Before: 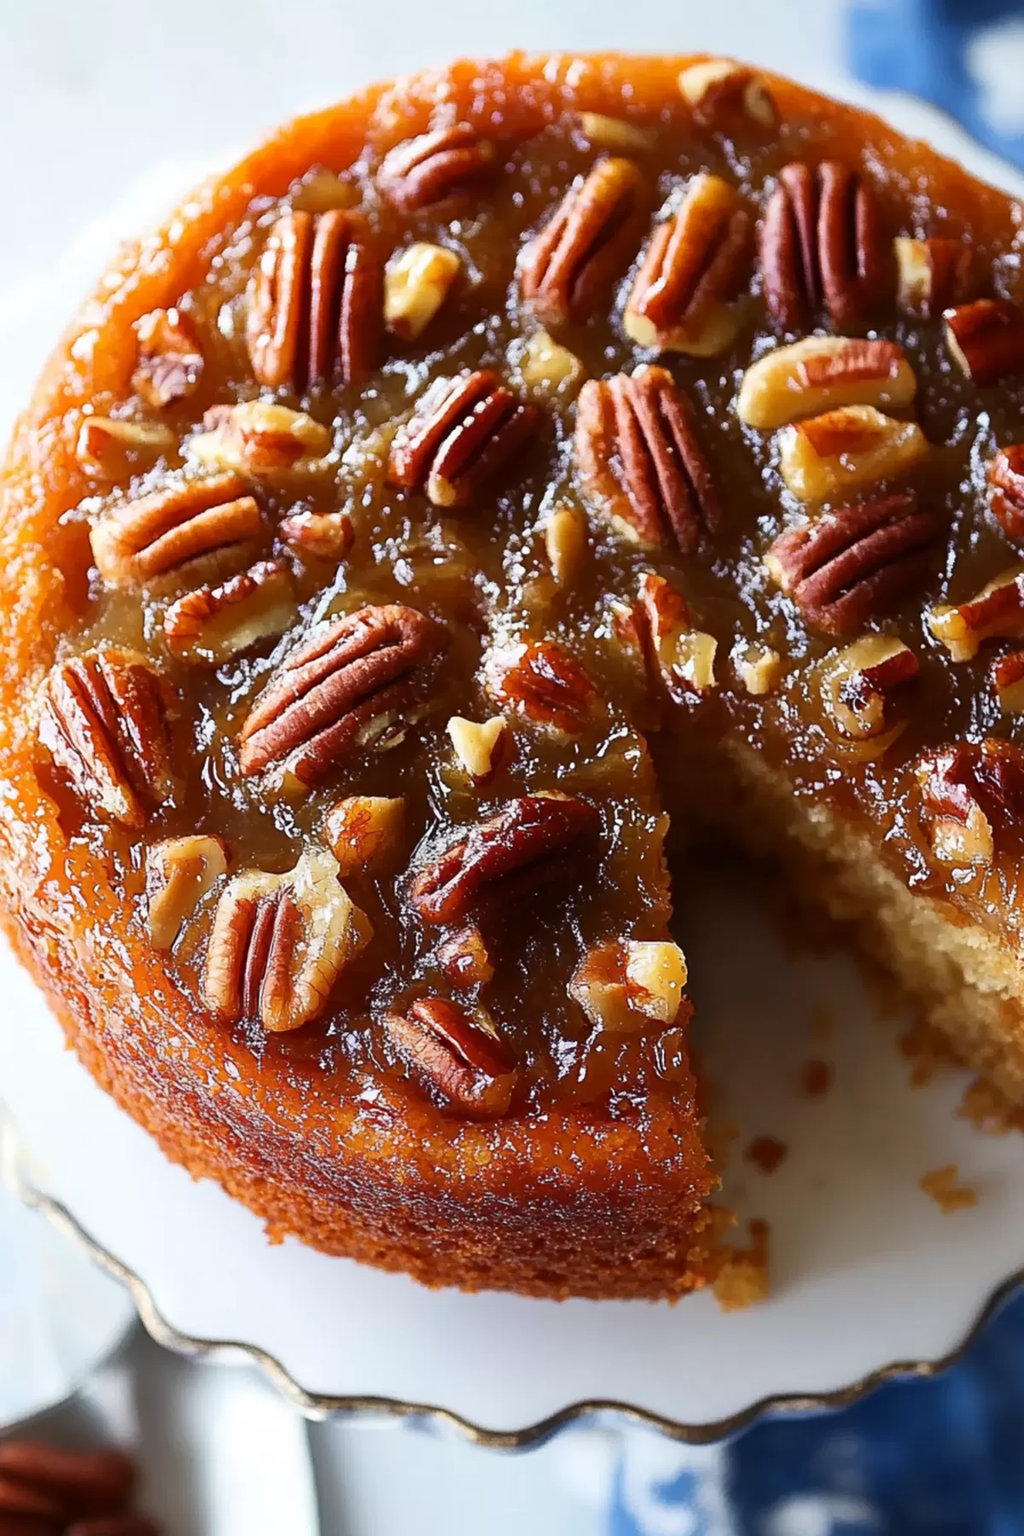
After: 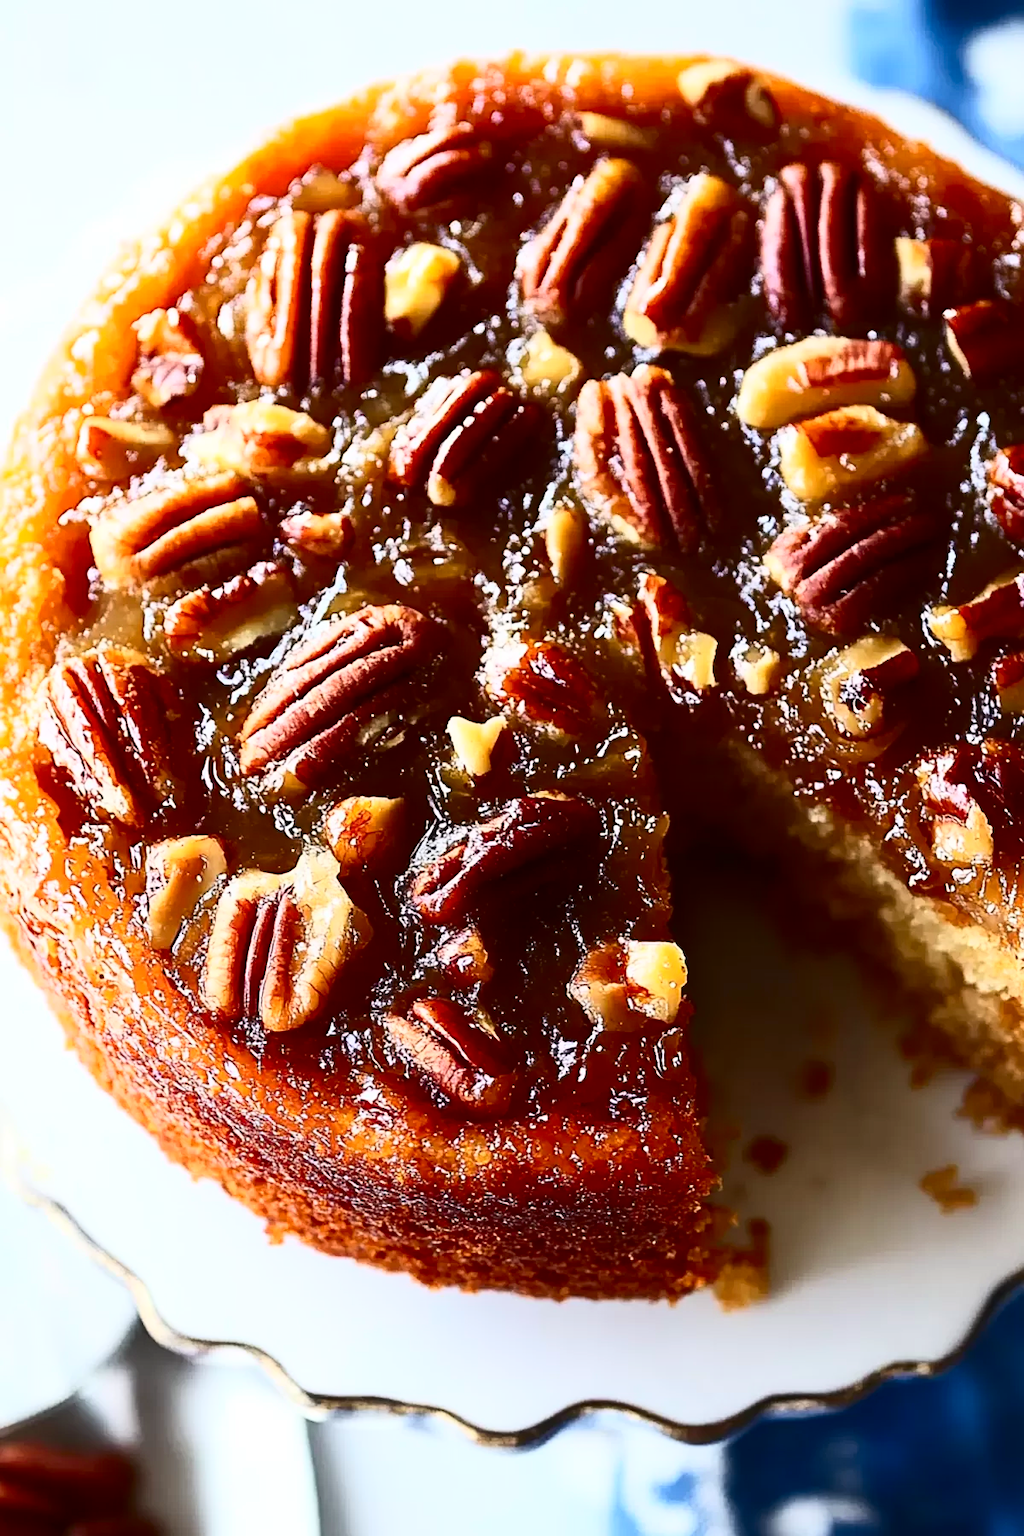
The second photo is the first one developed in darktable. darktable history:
contrast brightness saturation: contrast 0.401, brightness 0.1, saturation 0.213
